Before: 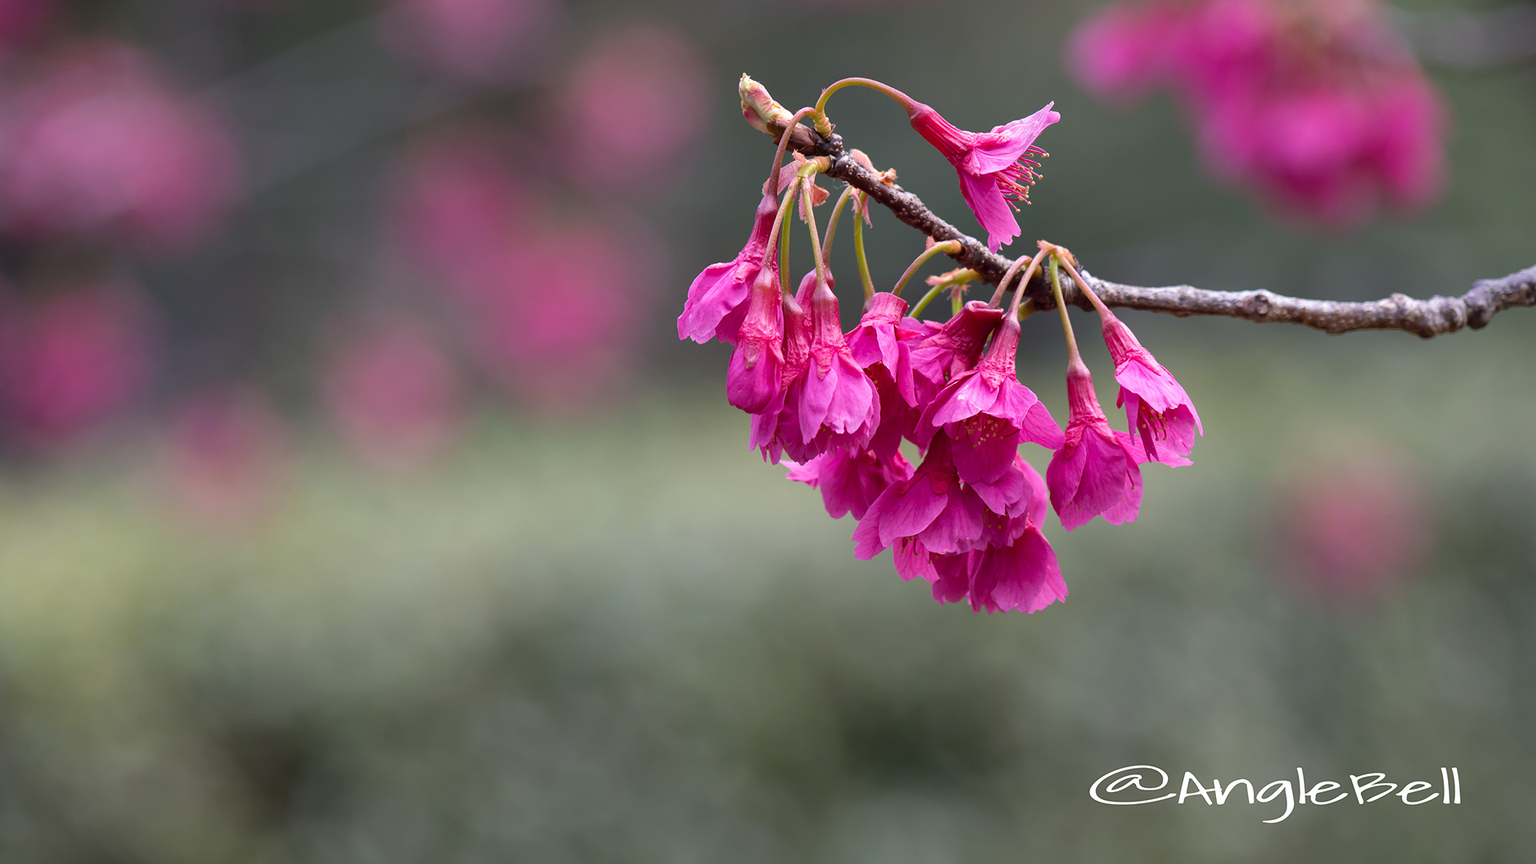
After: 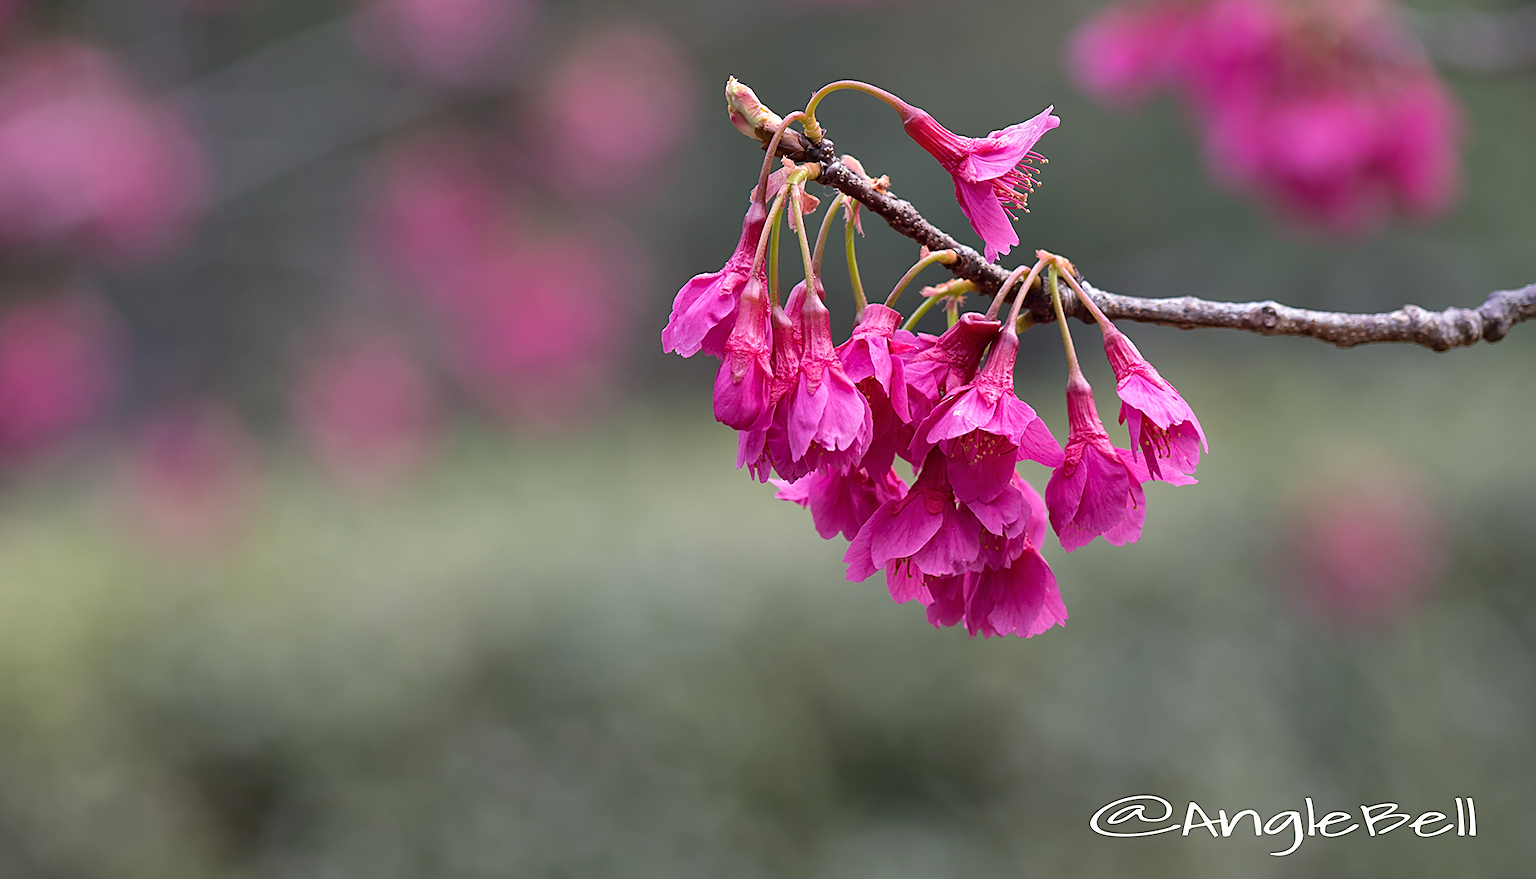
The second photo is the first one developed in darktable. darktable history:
crop and rotate: left 2.706%, right 1.069%, bottom 2.025%
shadows and highlights: shadows 58.1, soften with gaussian
sharpen: on, module defaults
